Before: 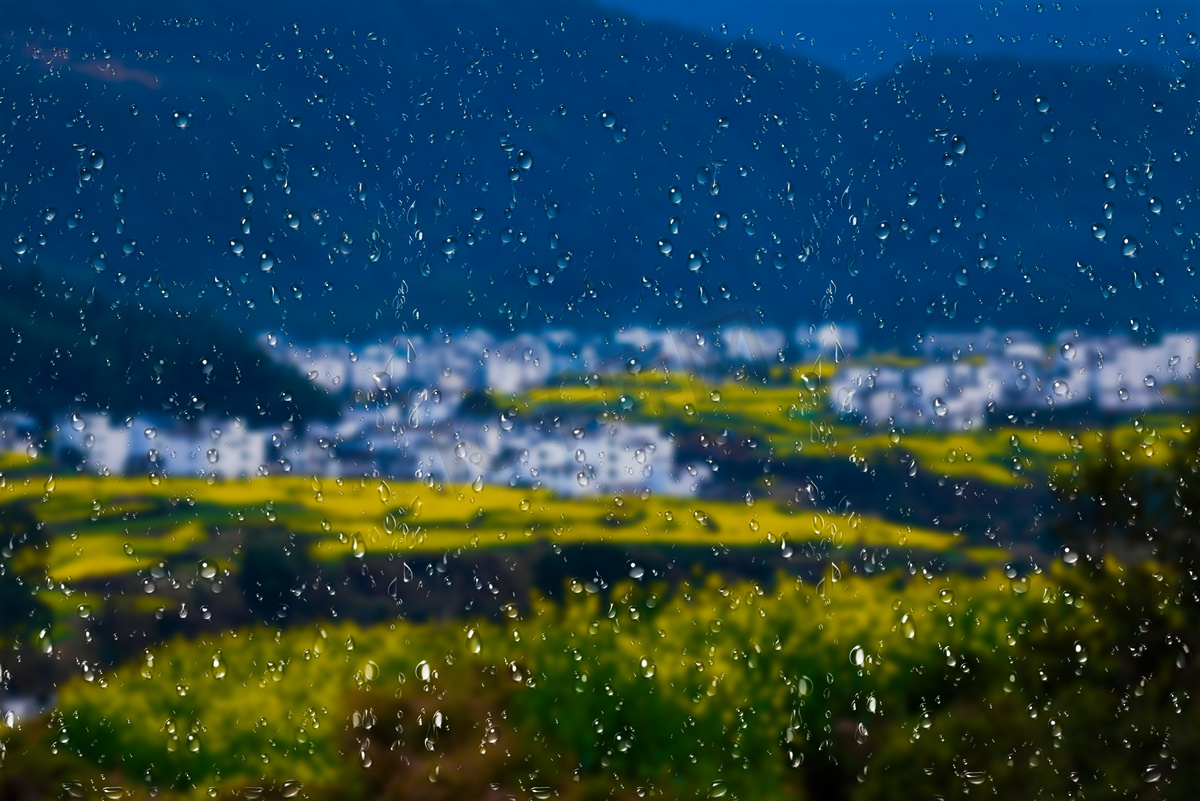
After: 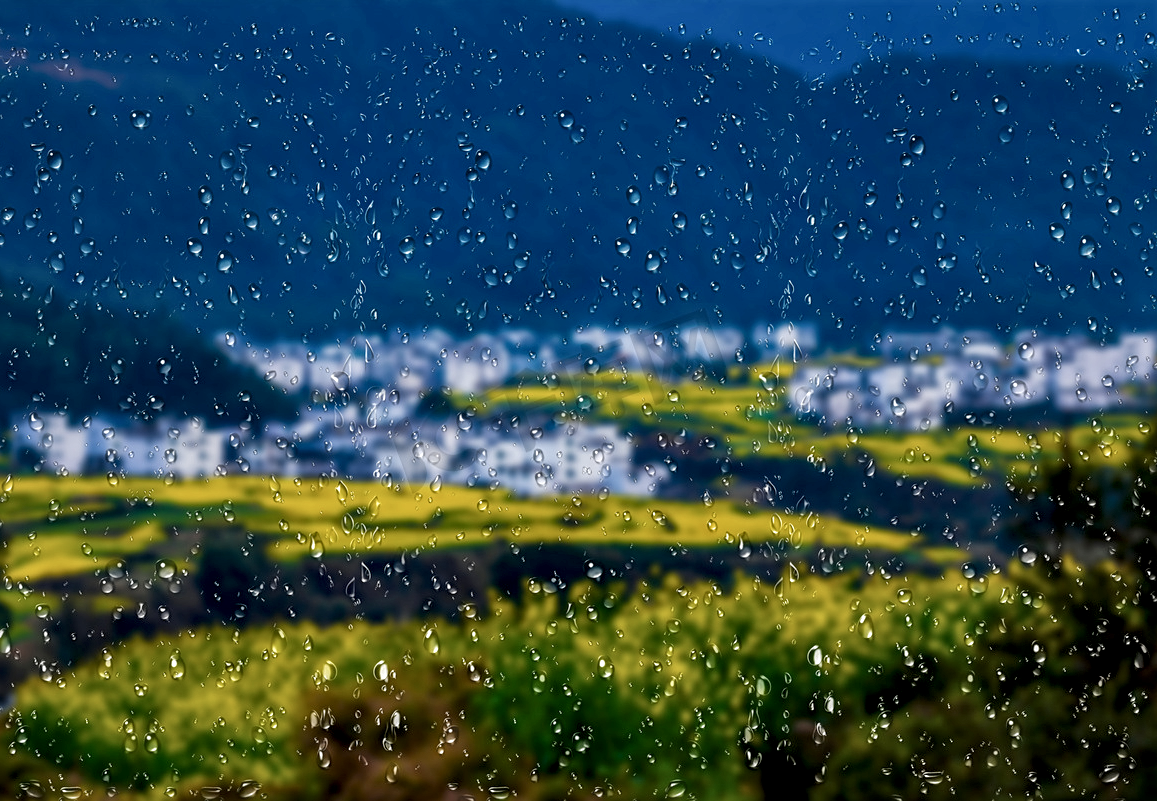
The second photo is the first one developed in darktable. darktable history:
local contrast: highlights 60%, shadows 59%, detail 160%
sharpen: radius 2.158, amount 0.384, threshold 0.201
tone equalizer: -8 EV 0.263 EV, -7 EV 0.433 EV, -6 EV 0.442 EV, -5 EV 0.265 EV, -3 EV -0.266 EV, -2 EV -0.414 EV, -1 EV -0.43 EV, +0 EV -0.261 EV, edges refinement/feathering 500, mask exposure compensation -1.57 EV, preserve details guided filter
crop and rotate: left 3.525%
